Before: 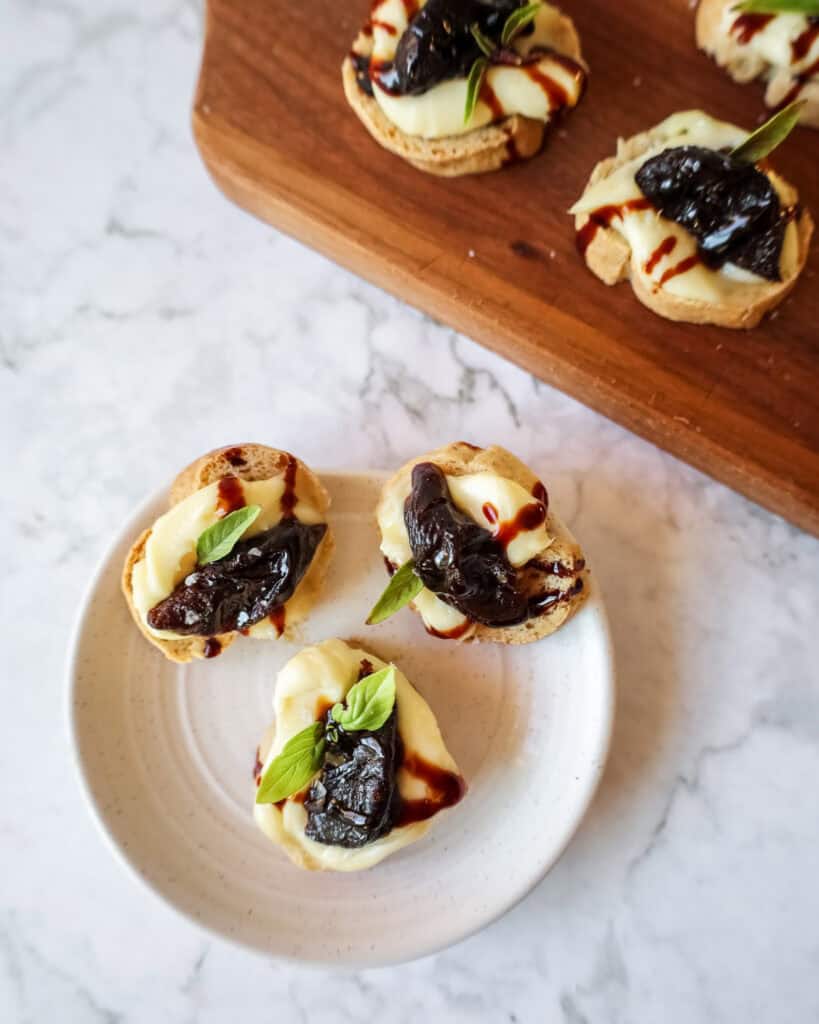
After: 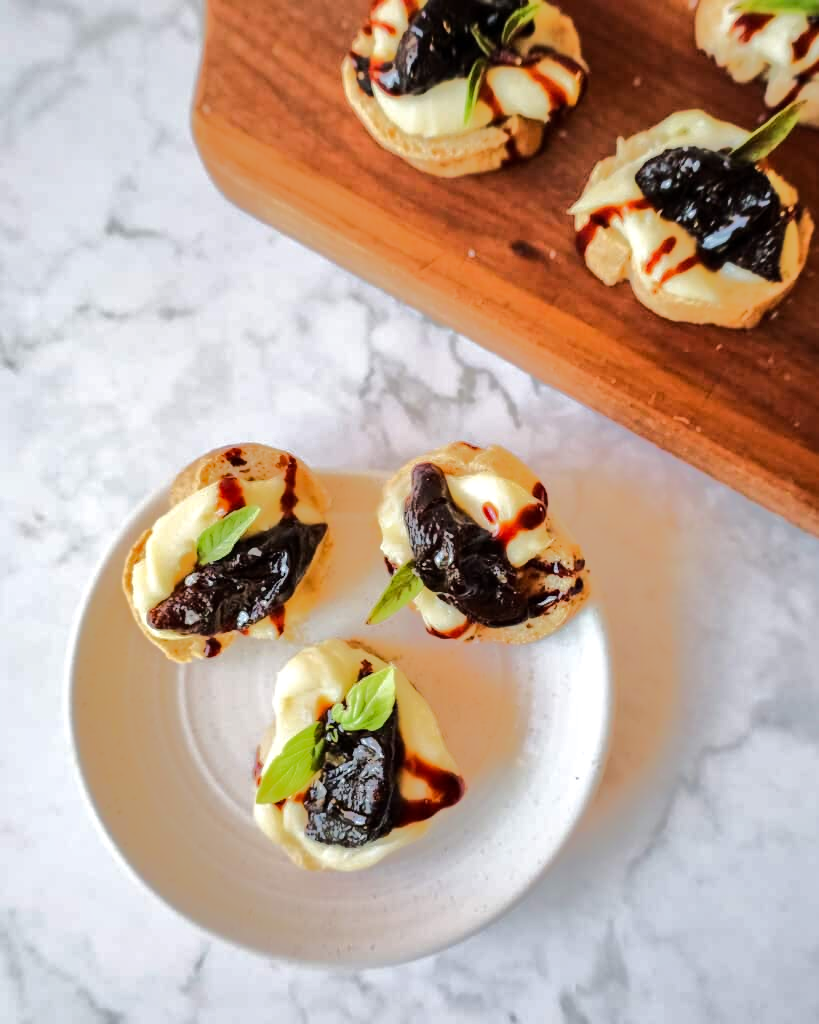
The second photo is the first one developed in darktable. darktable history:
tone equalizer: -8 EV -0.504 EV, -7 EV -0.322 EV, -6 EV -0.049 EV, -5 EV 0.452 EV, -4 EV 0.968 EV, -3 EV 0.81 EV, -2 EV -0.008 EV, -1 EV 0.139 EV, +0 EV -0.018 EV, edges refinement/feathering 500, mask exposure compensation -1.57 EV, preserve details no
shadows and highlights: shadows 35.43, highlights -34.94, soften with gaussian
